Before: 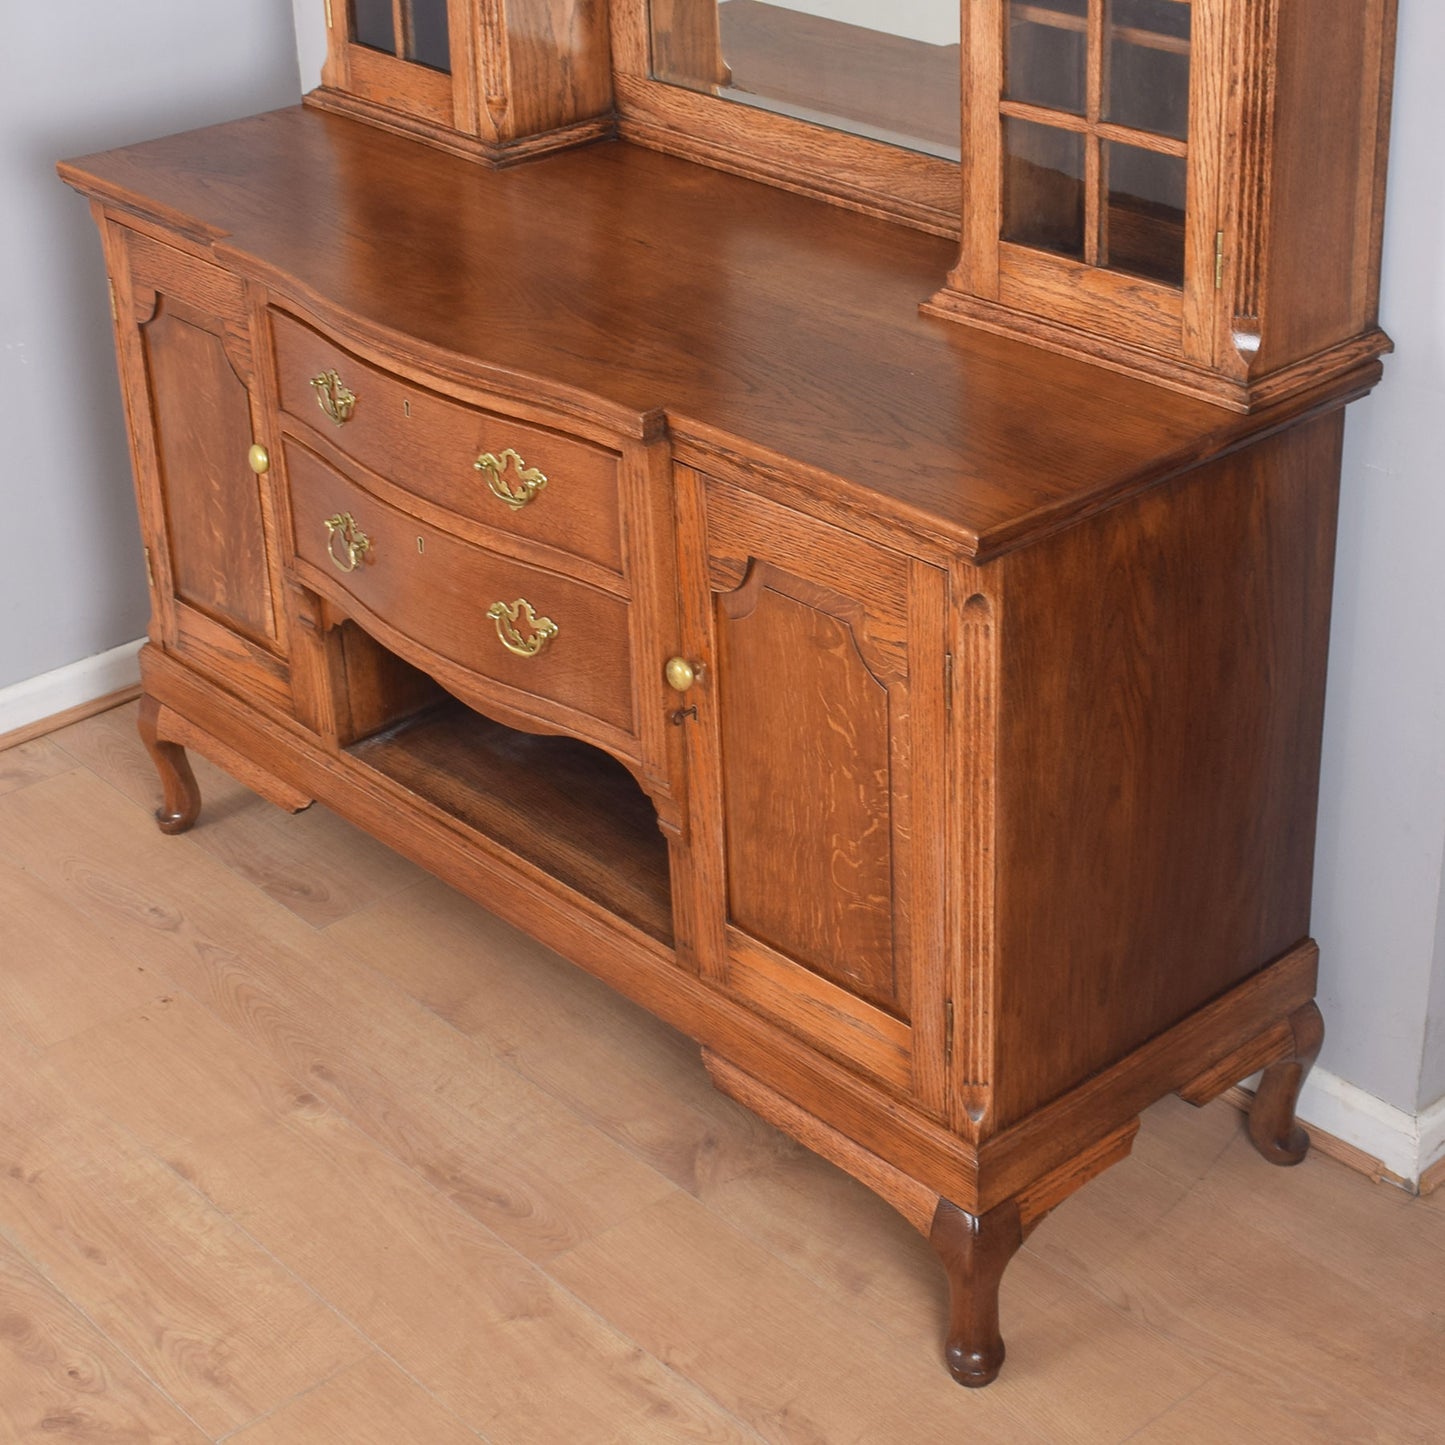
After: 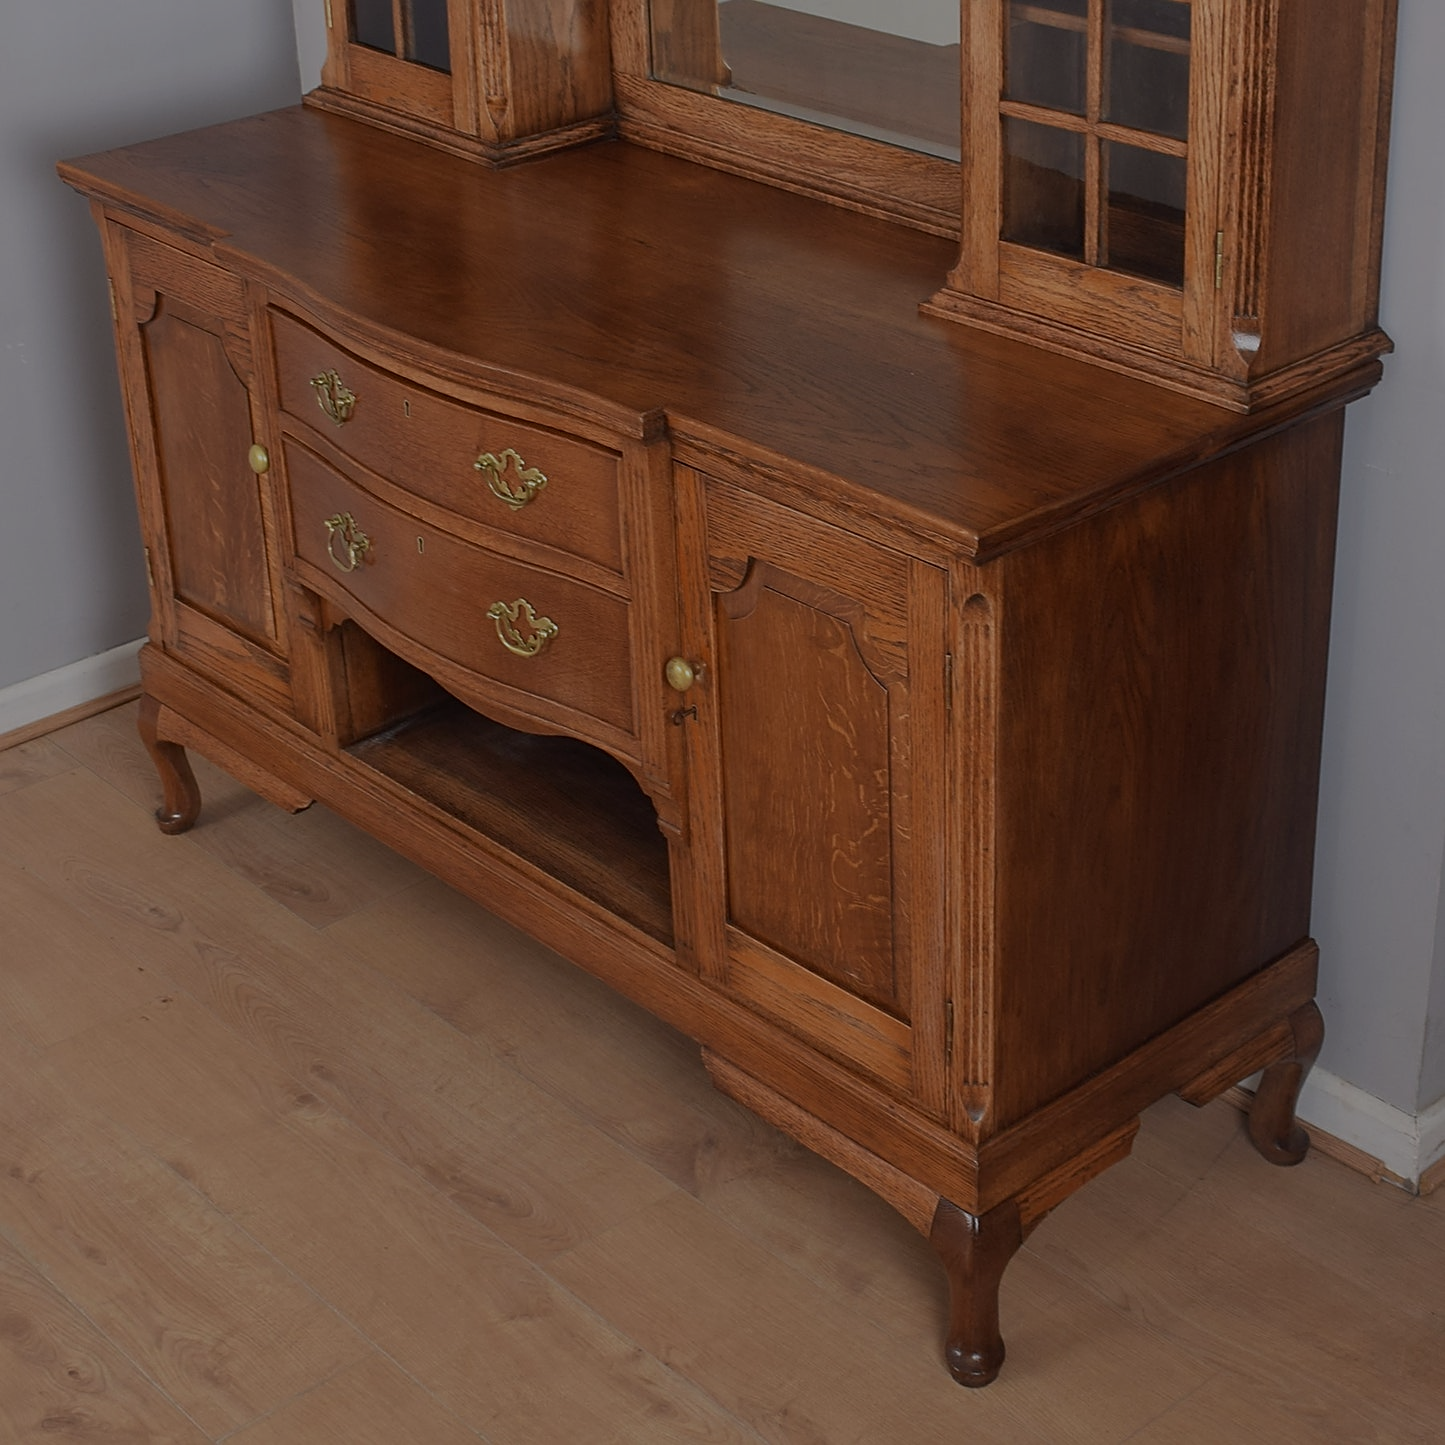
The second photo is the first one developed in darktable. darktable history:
exposure: exposure -1.419 EV, compensate highlight preservation false
sharpen: amount 0.493
